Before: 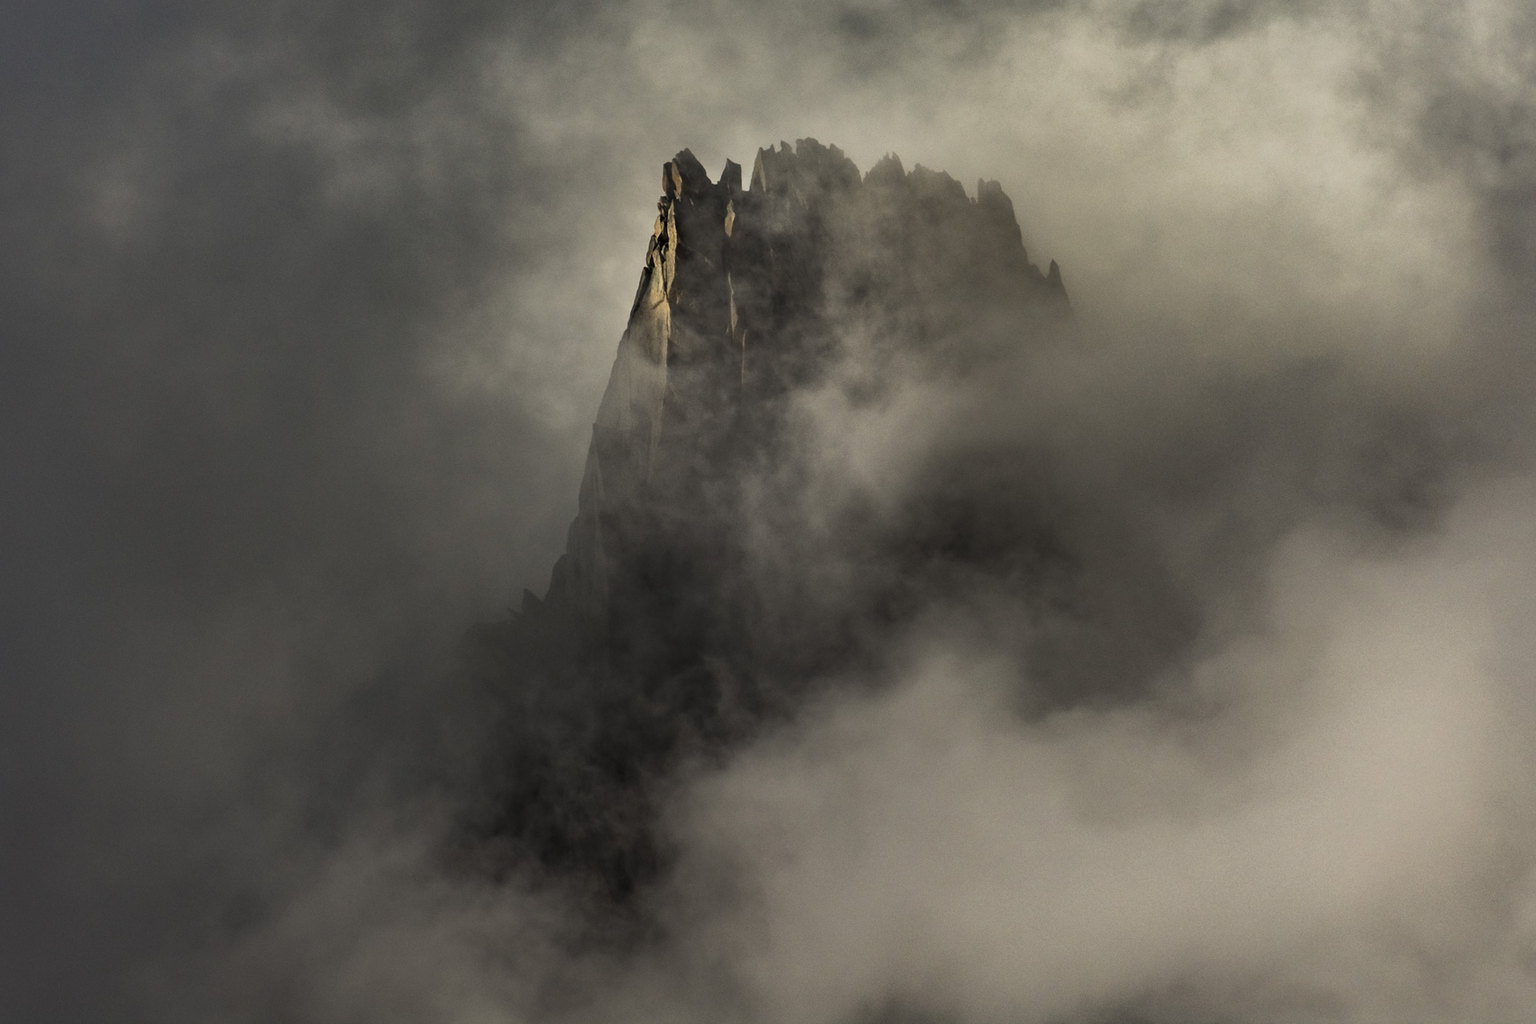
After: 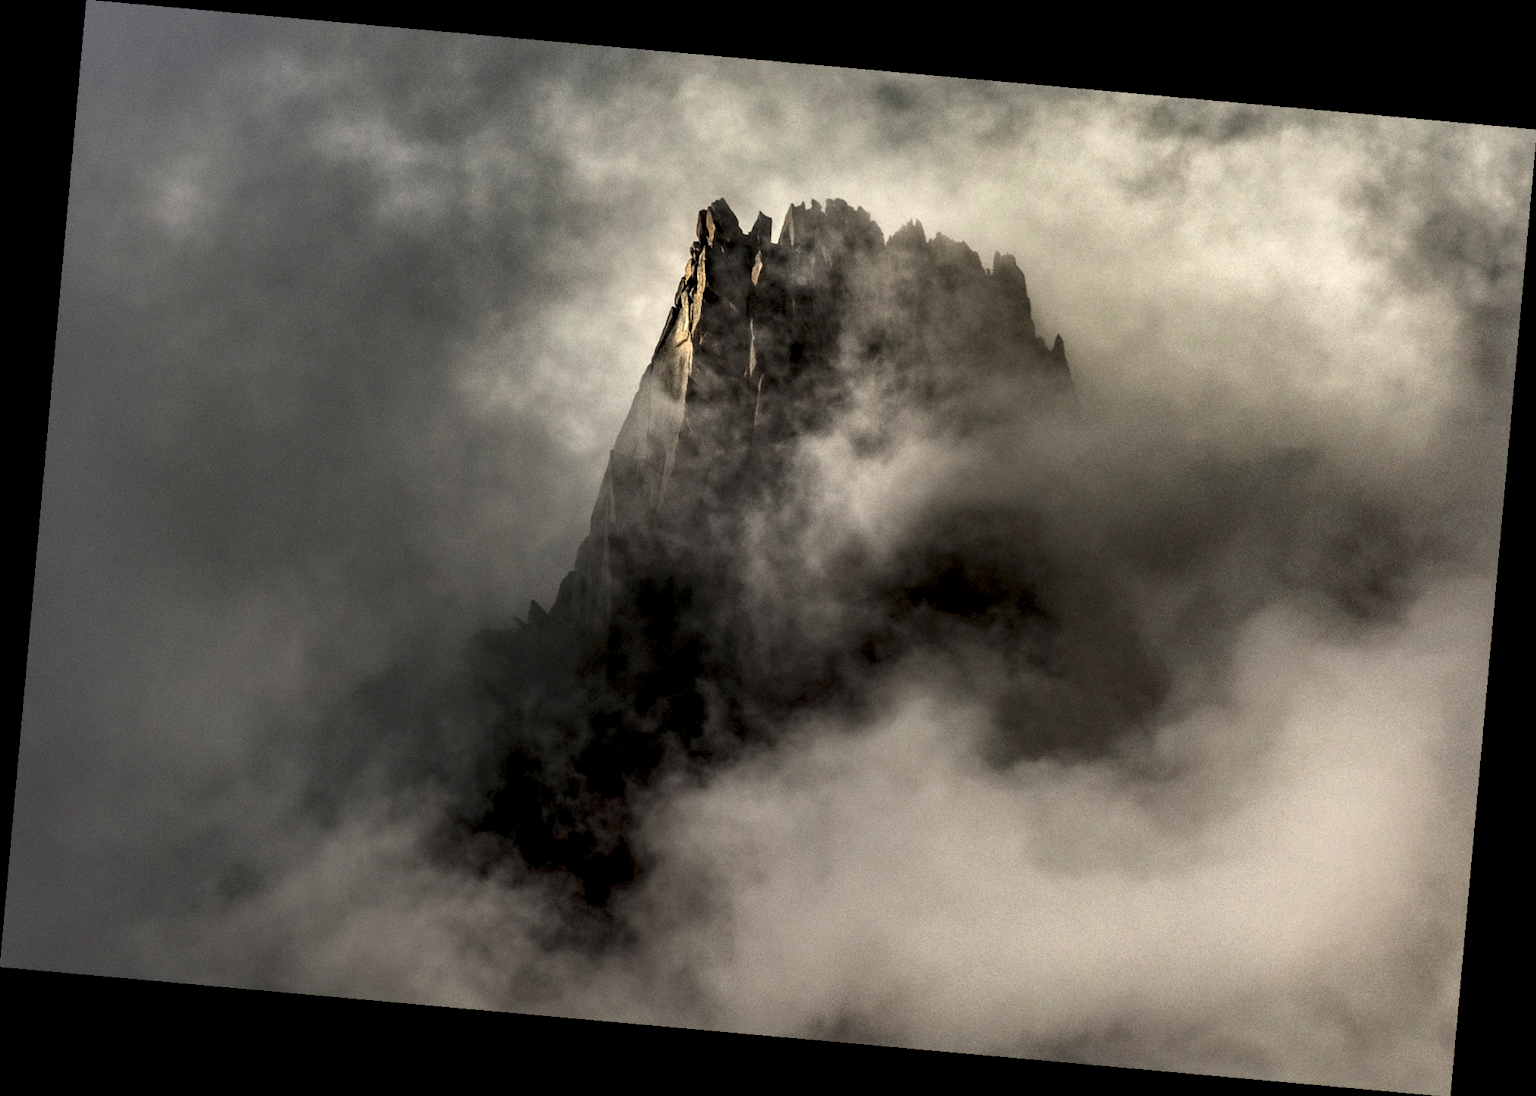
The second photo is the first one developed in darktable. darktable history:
rotate and perspective: rotation 5.12°, automatic cropping off
local contrast: detail 203%
